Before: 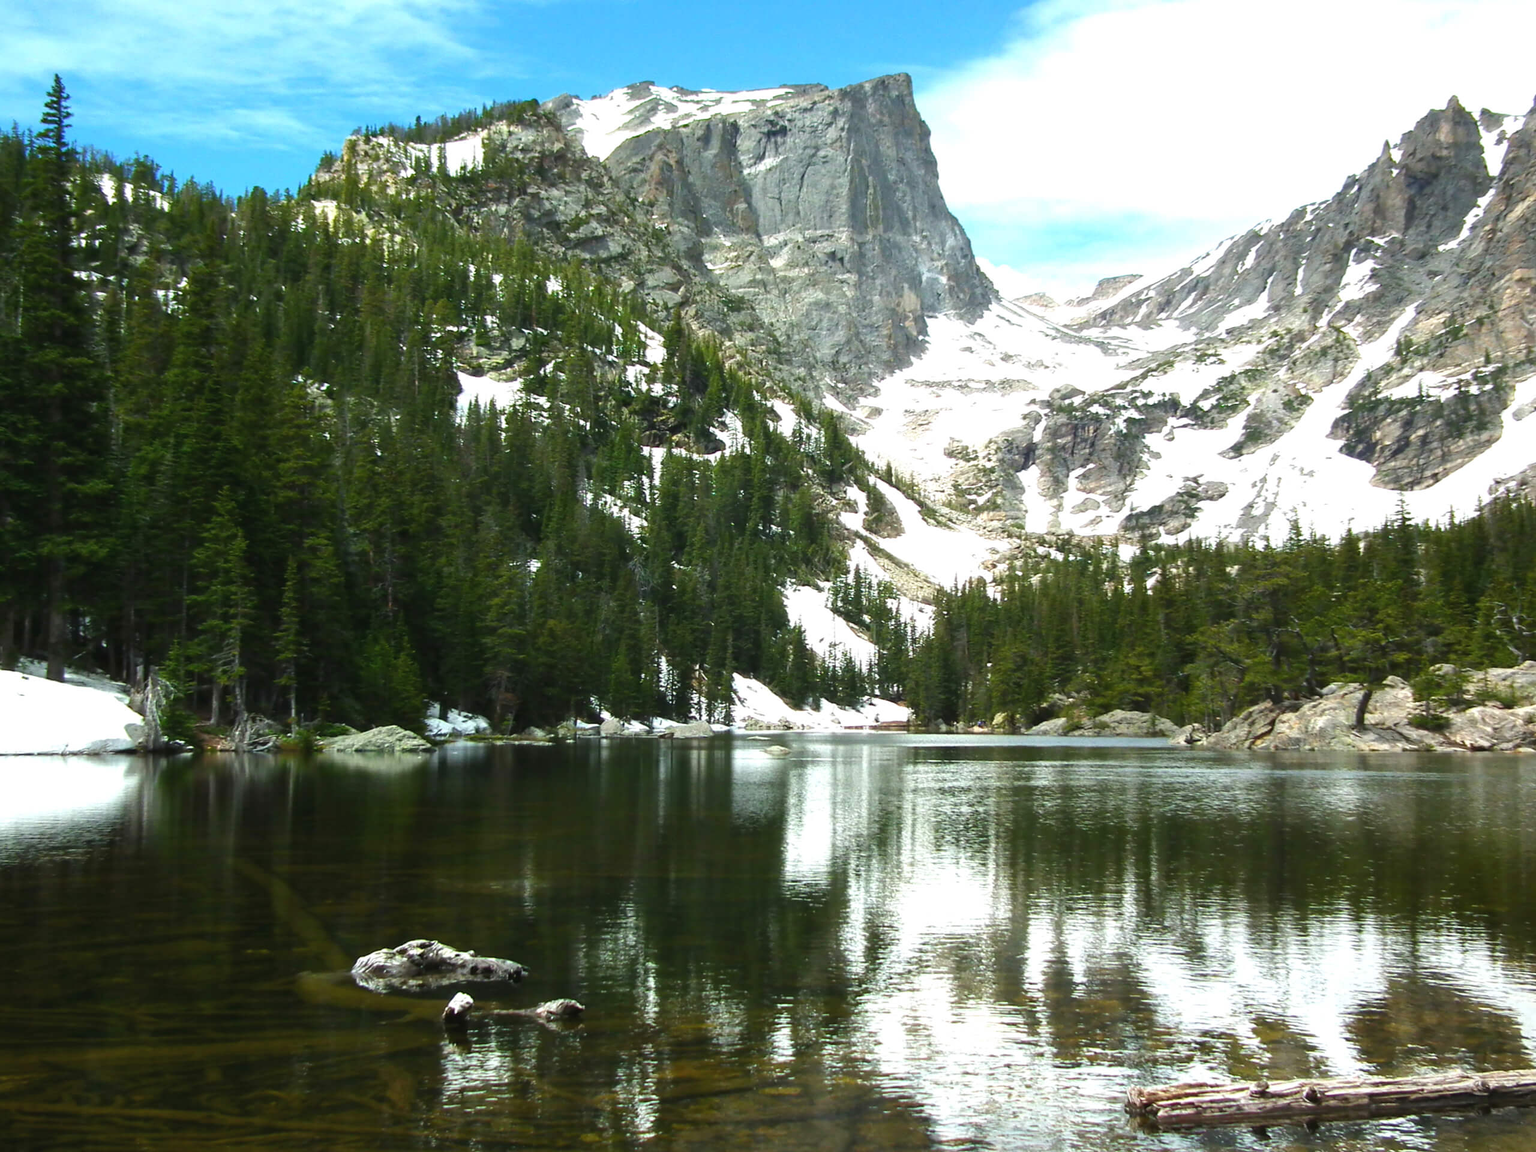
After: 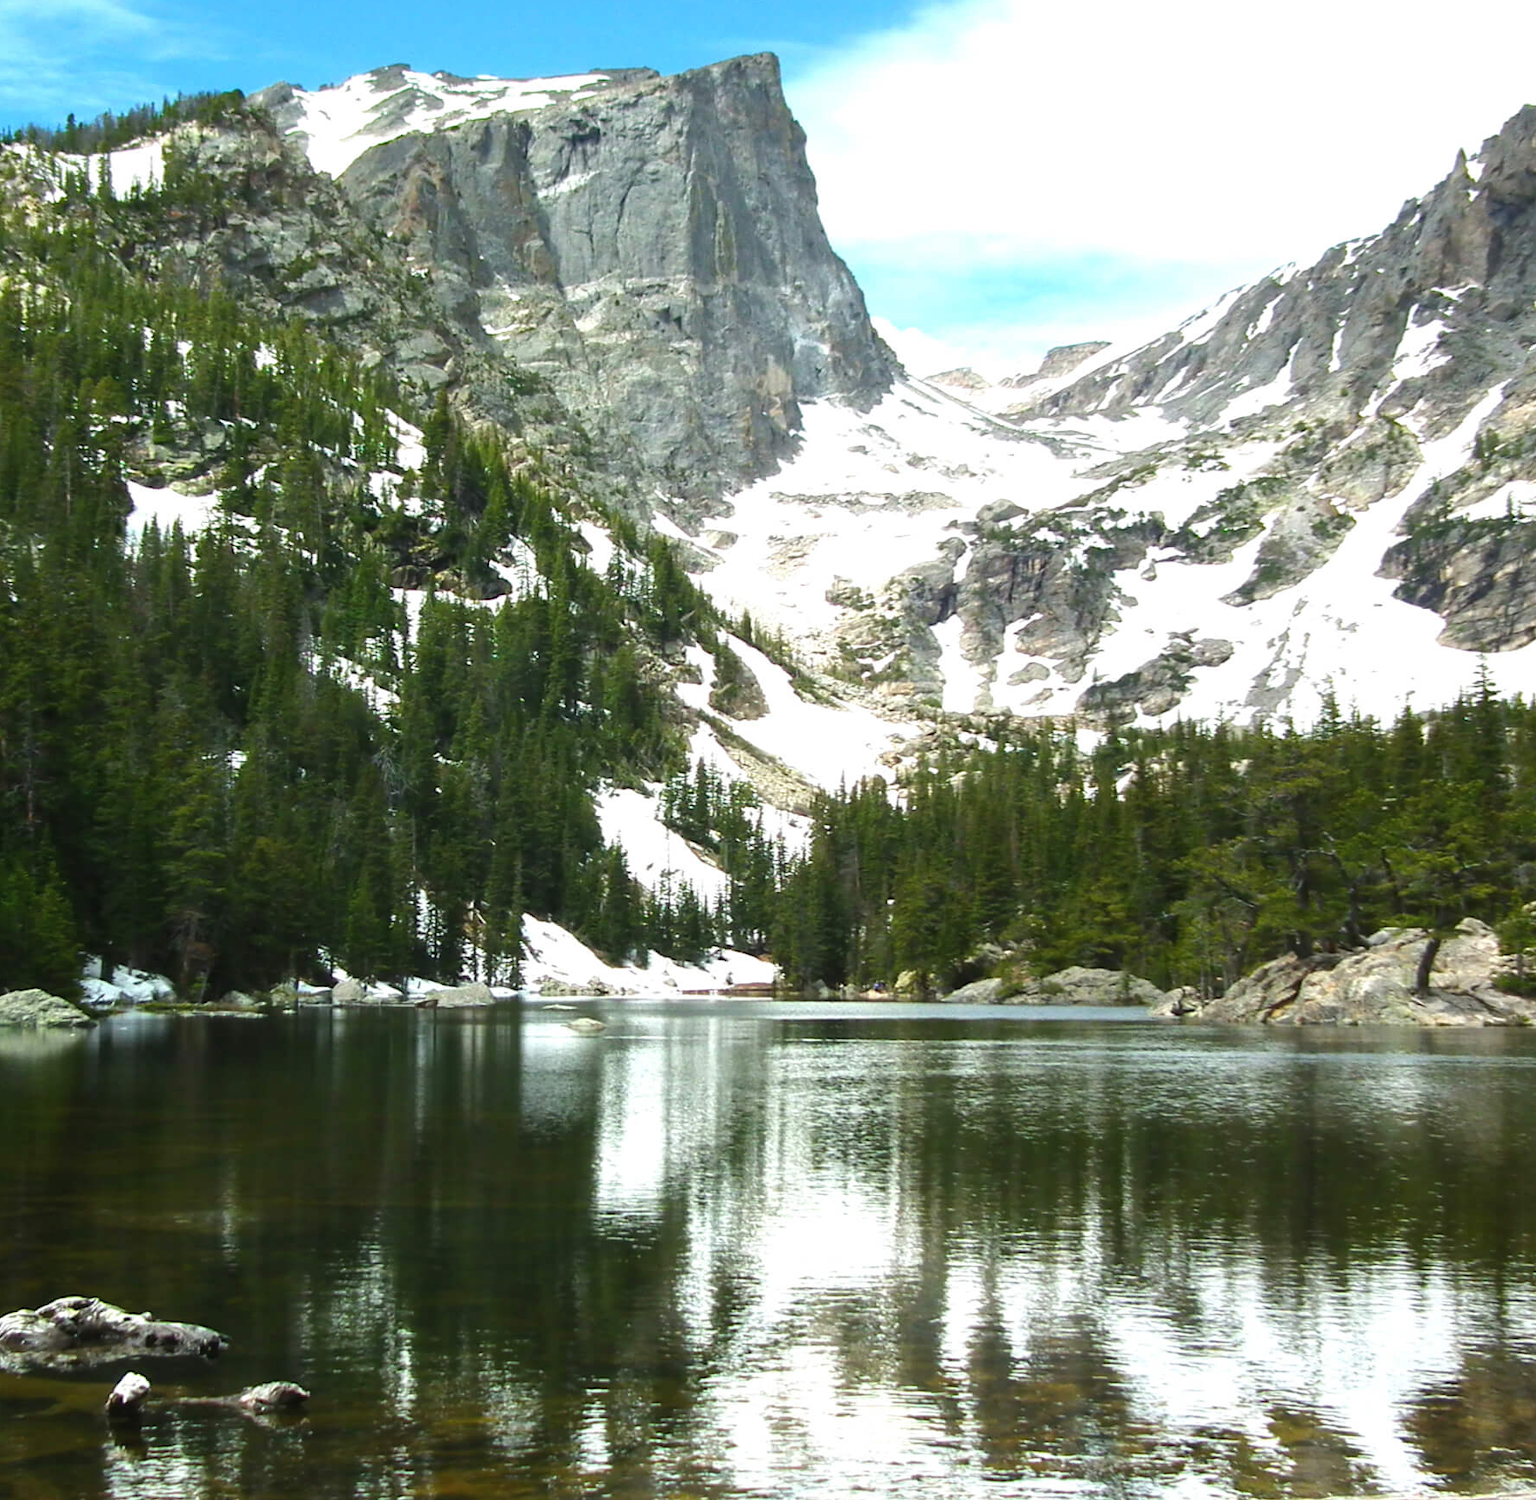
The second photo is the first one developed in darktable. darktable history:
crop and rotate: left 24.049%, top 3.213%, right 6.267%, bottom 6.041%
